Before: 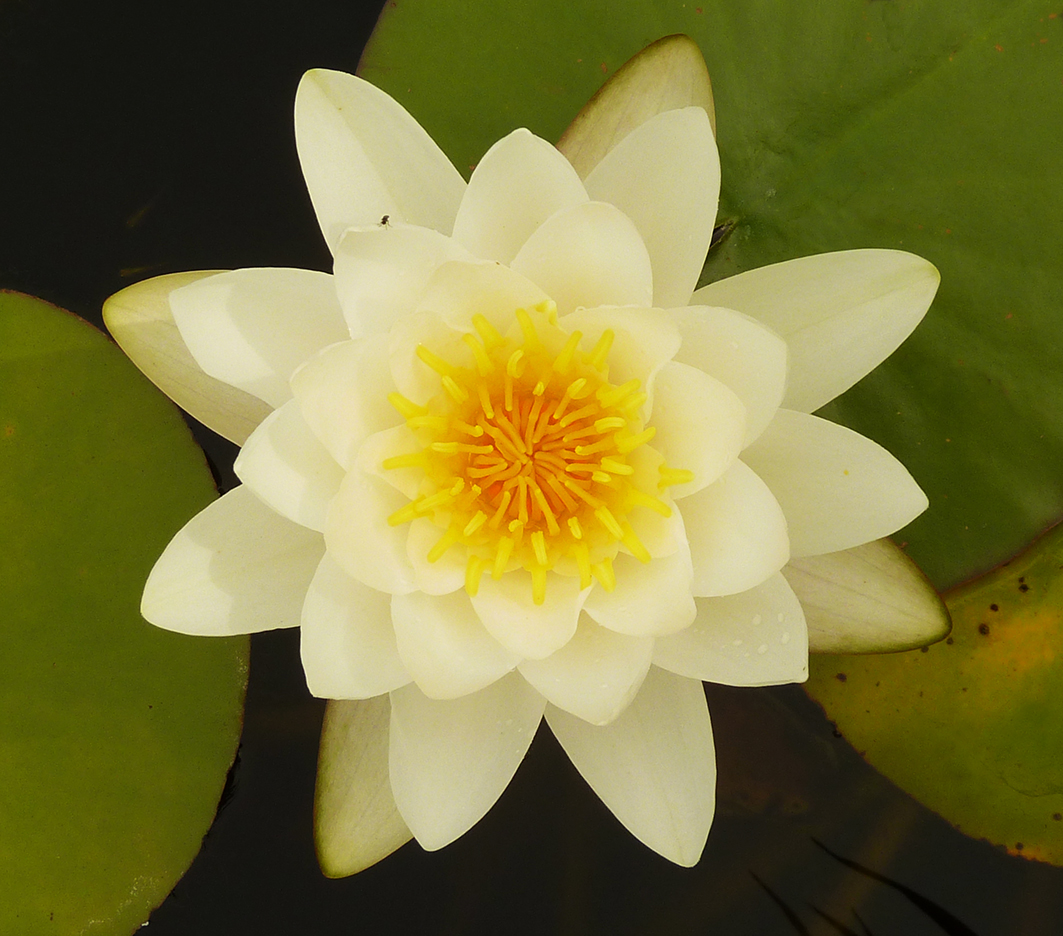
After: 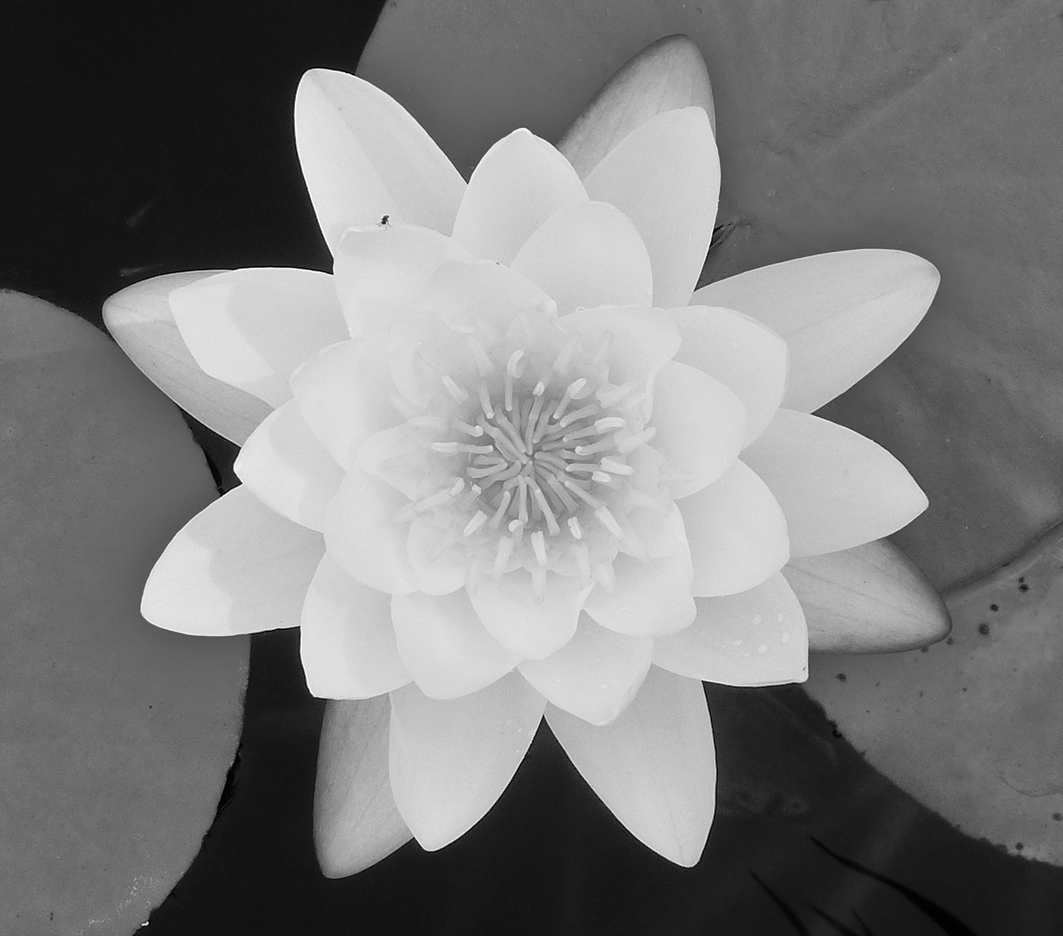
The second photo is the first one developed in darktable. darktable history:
monochrome: on, module defaults
tone equalizer: -8 EV -0.528 EV, -7 EV -0.319 EV, -6 EV -0.083 EV, -5 EV 0.413 EV, -4 EV 0.985 EV, -3 EV 0.791 EV, -2 EV -0.01 EV, -1 EV 0.14 EV, +0 EV -0.012 EV, smoothing 1
color calibration: illuminant Planckian (black body), x 0.378, y 0.375, temperature 4065 K
